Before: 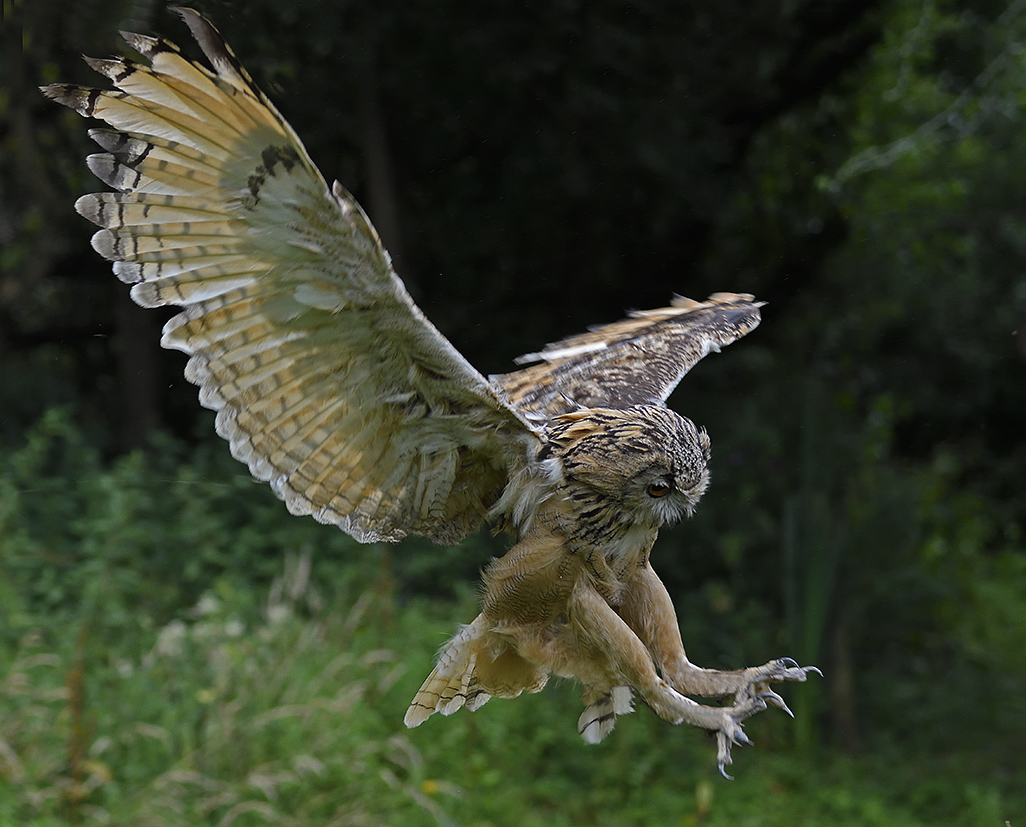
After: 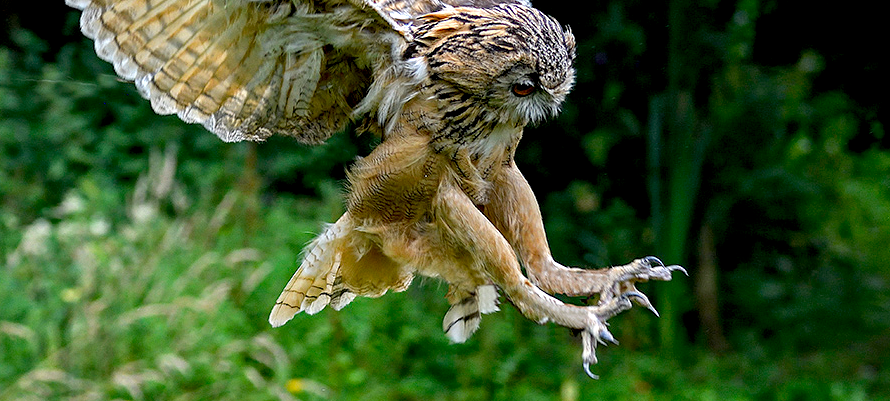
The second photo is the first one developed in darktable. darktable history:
crop and rotate: left 13.231%, top 48.594%, bottom 2.884%
exposure: black level correction 0.008, exposure 0.968 EV, compensate highlight preservation false
local contrast: on, module defaults
